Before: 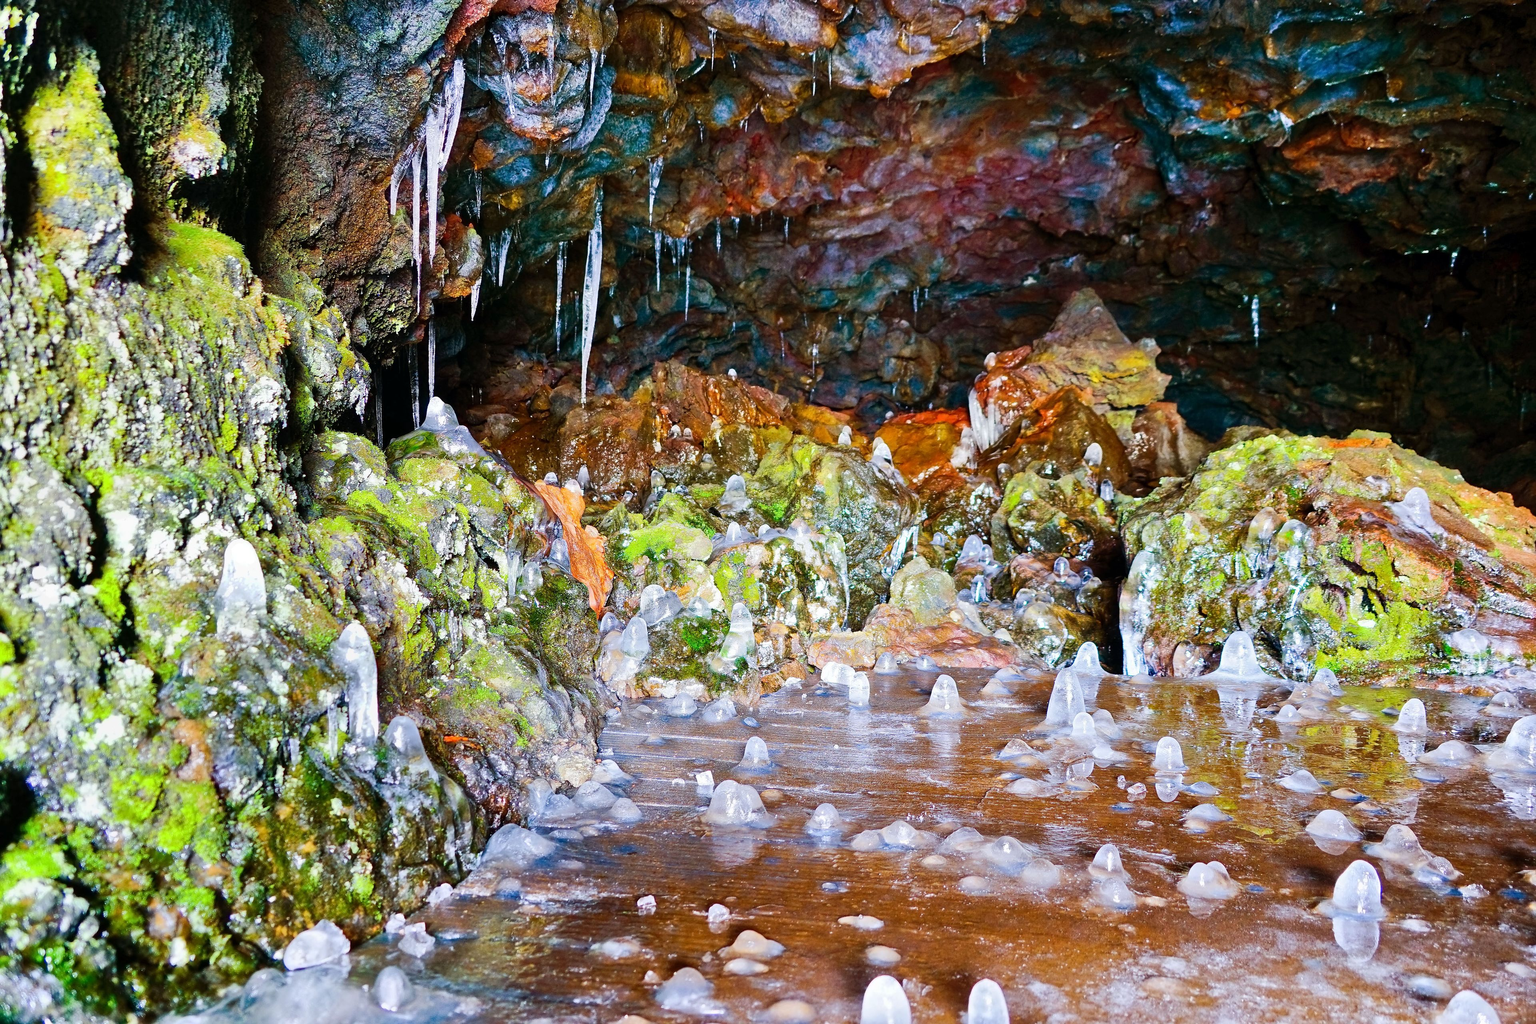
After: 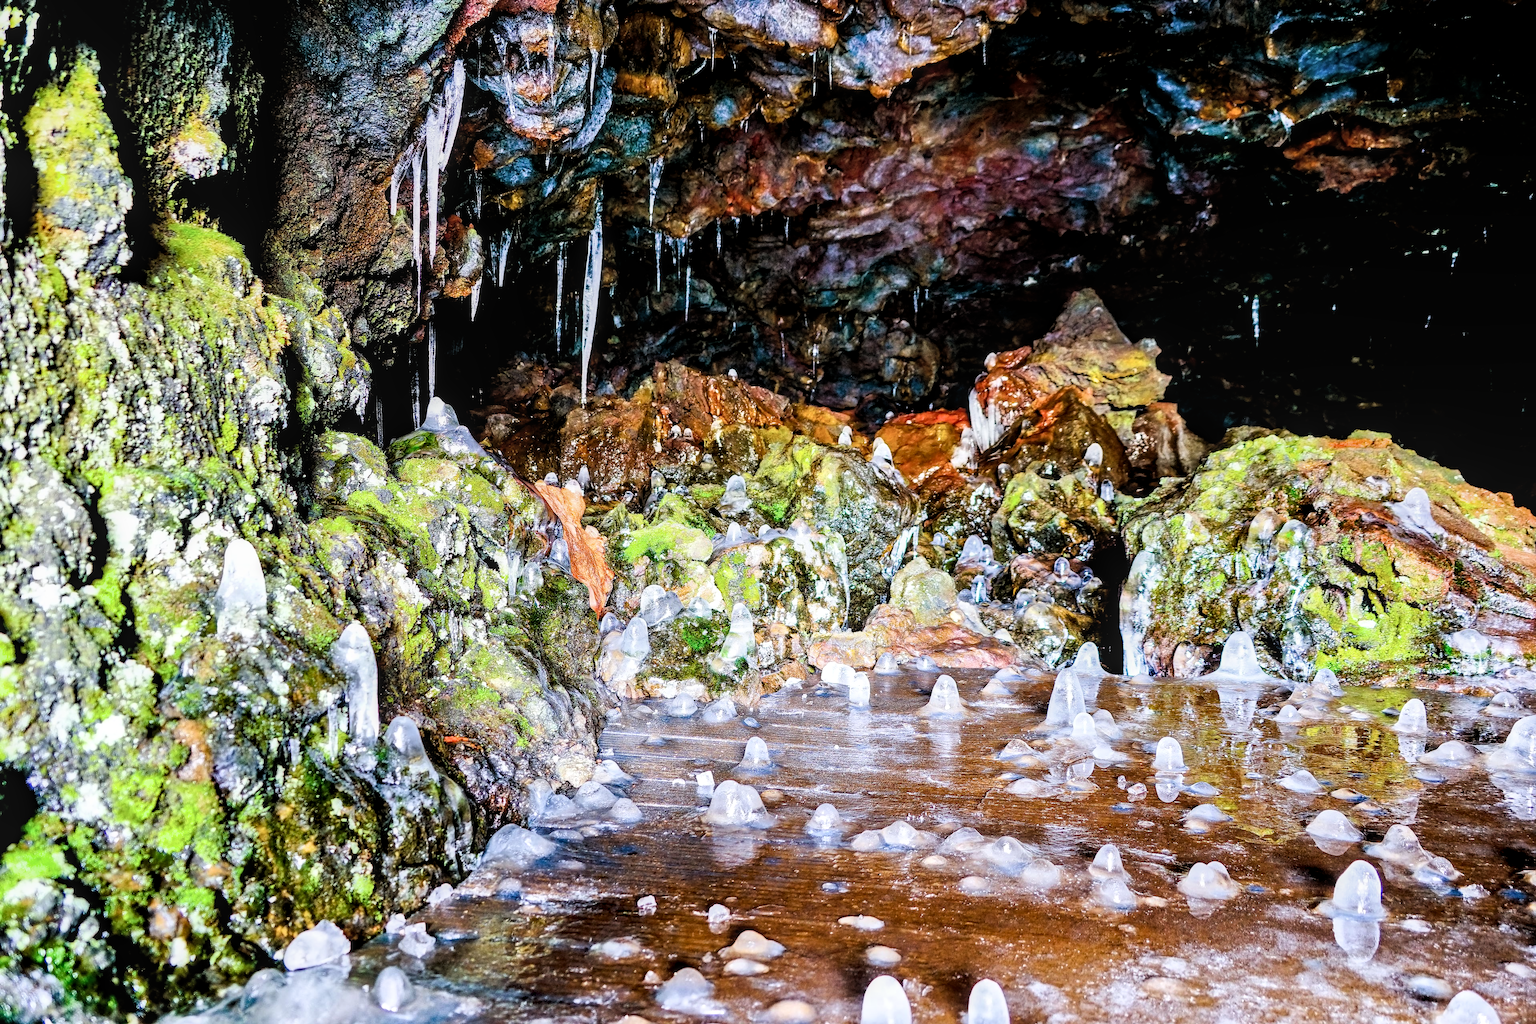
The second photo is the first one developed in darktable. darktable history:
local contrast: on, module defaults
filmic rgb: black relative exposure -5.49 EV, white relative exposure 2.51 EV, target black luminance 0%, hardness 4.54, latitude 67.15%, contrast 1.441, shadows ↔ highlights balance -3.55%
